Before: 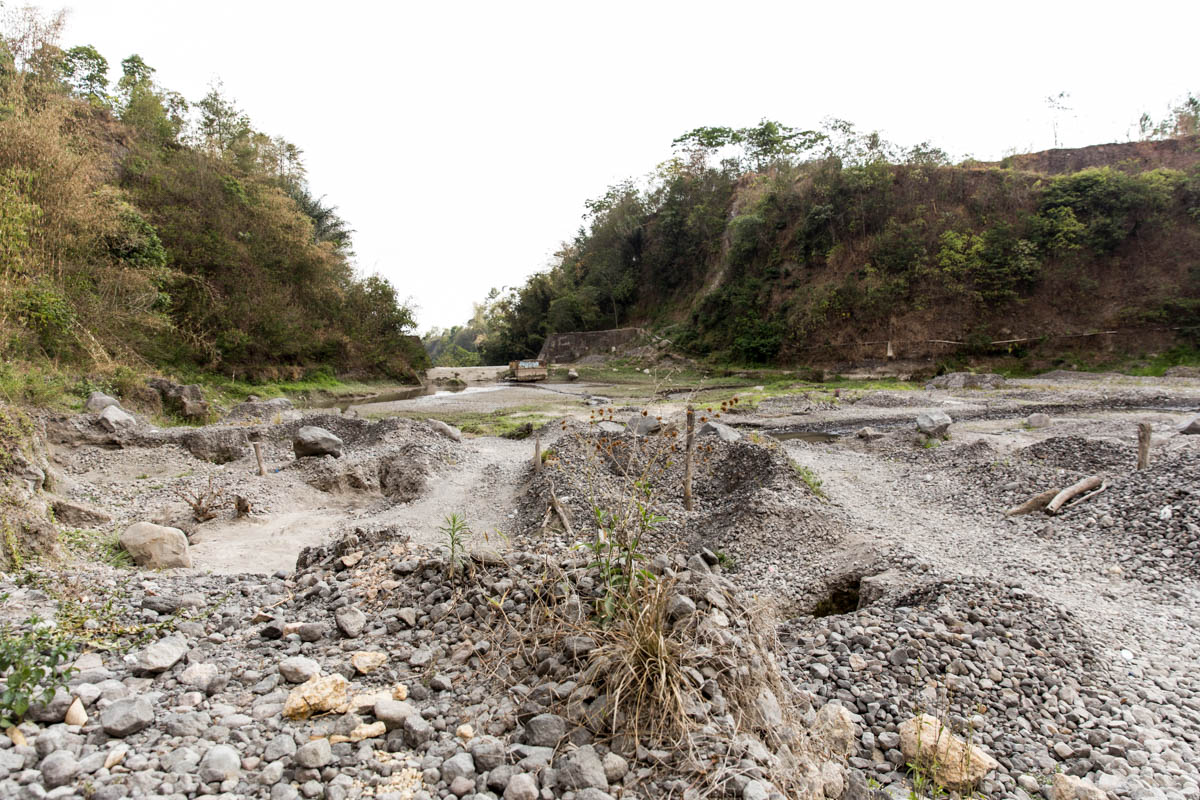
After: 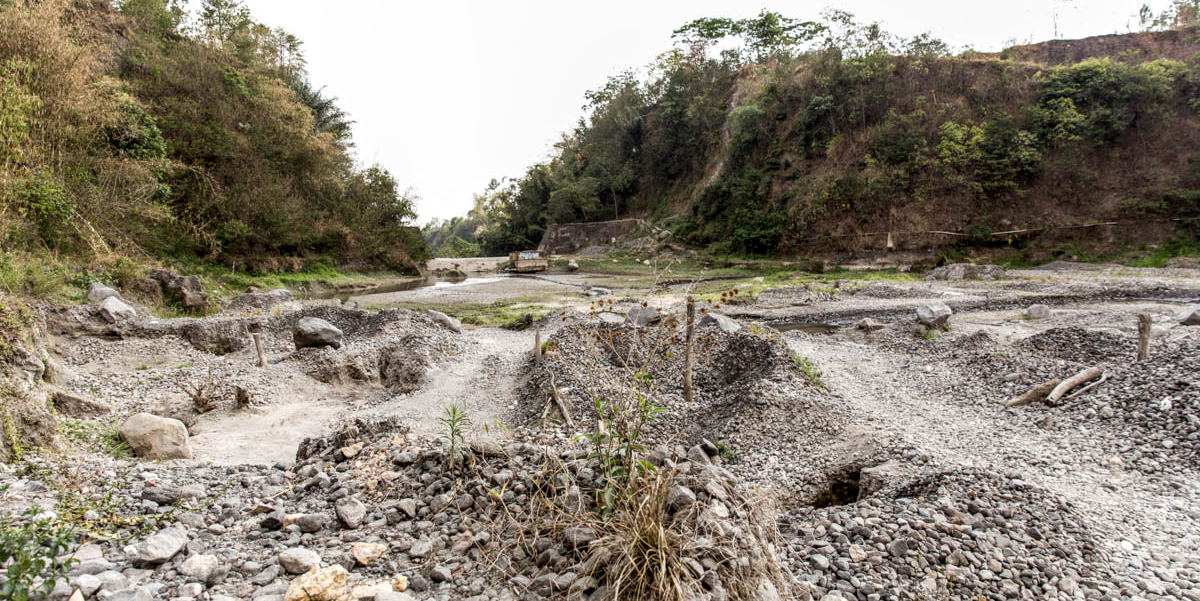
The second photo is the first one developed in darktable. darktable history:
local contrast: detail 130%
crop: top 13.725%, bottom 11.134%
